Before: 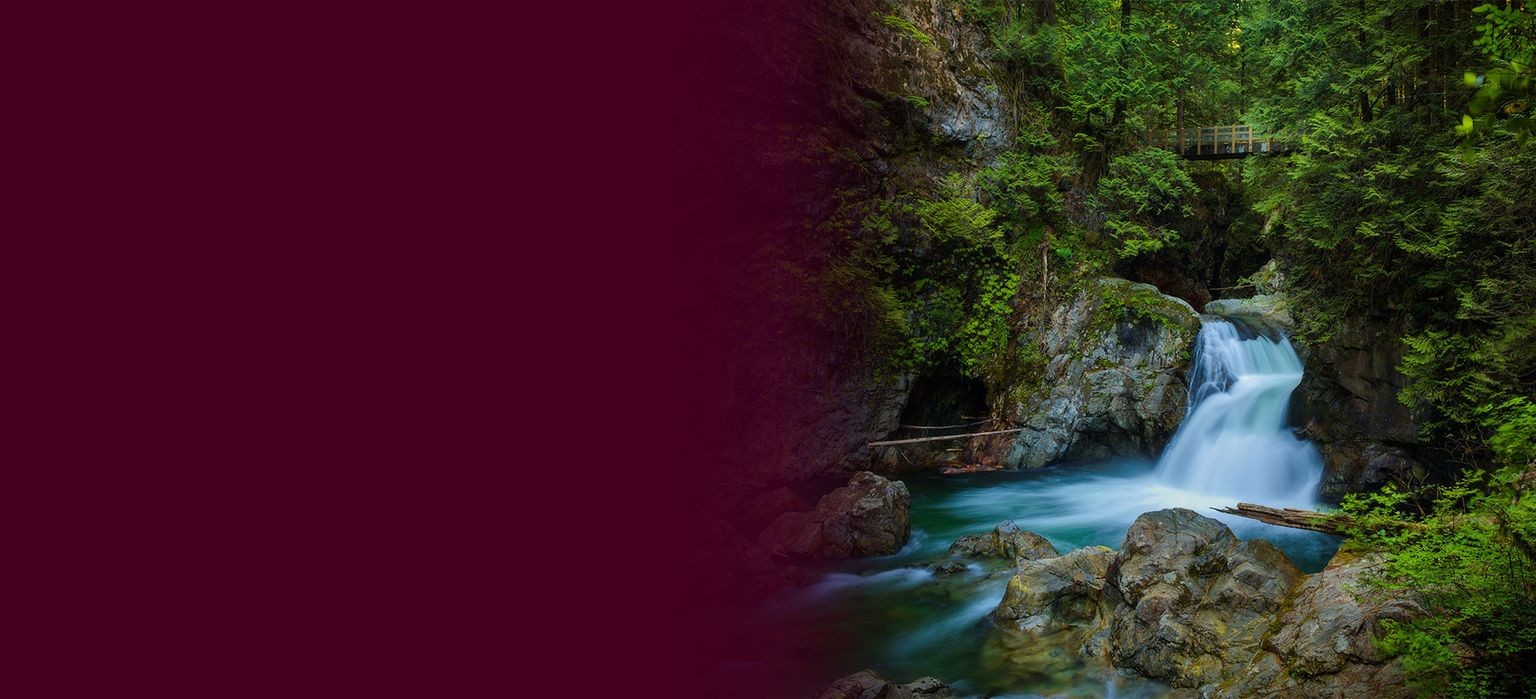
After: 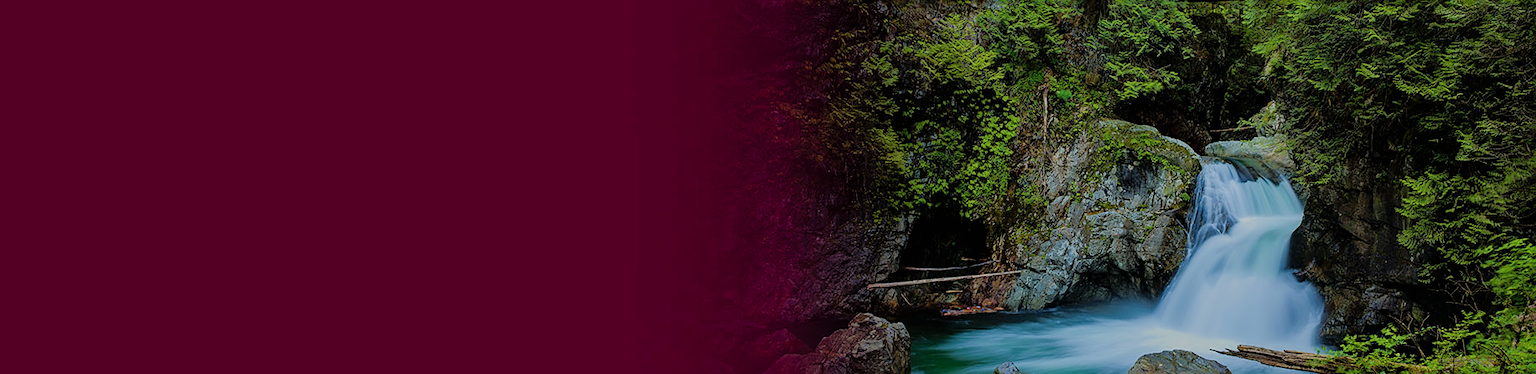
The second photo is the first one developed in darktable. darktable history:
sharpen: on, module defaults
shadows and highlights: on, module defaults
crop and rotate: top 22.668%, bottom 23.662%
filmic rgb: black relative exposure -7.65 EV, white relative exposure 4.56 EV, hardness 3.61, contrast 1.057
